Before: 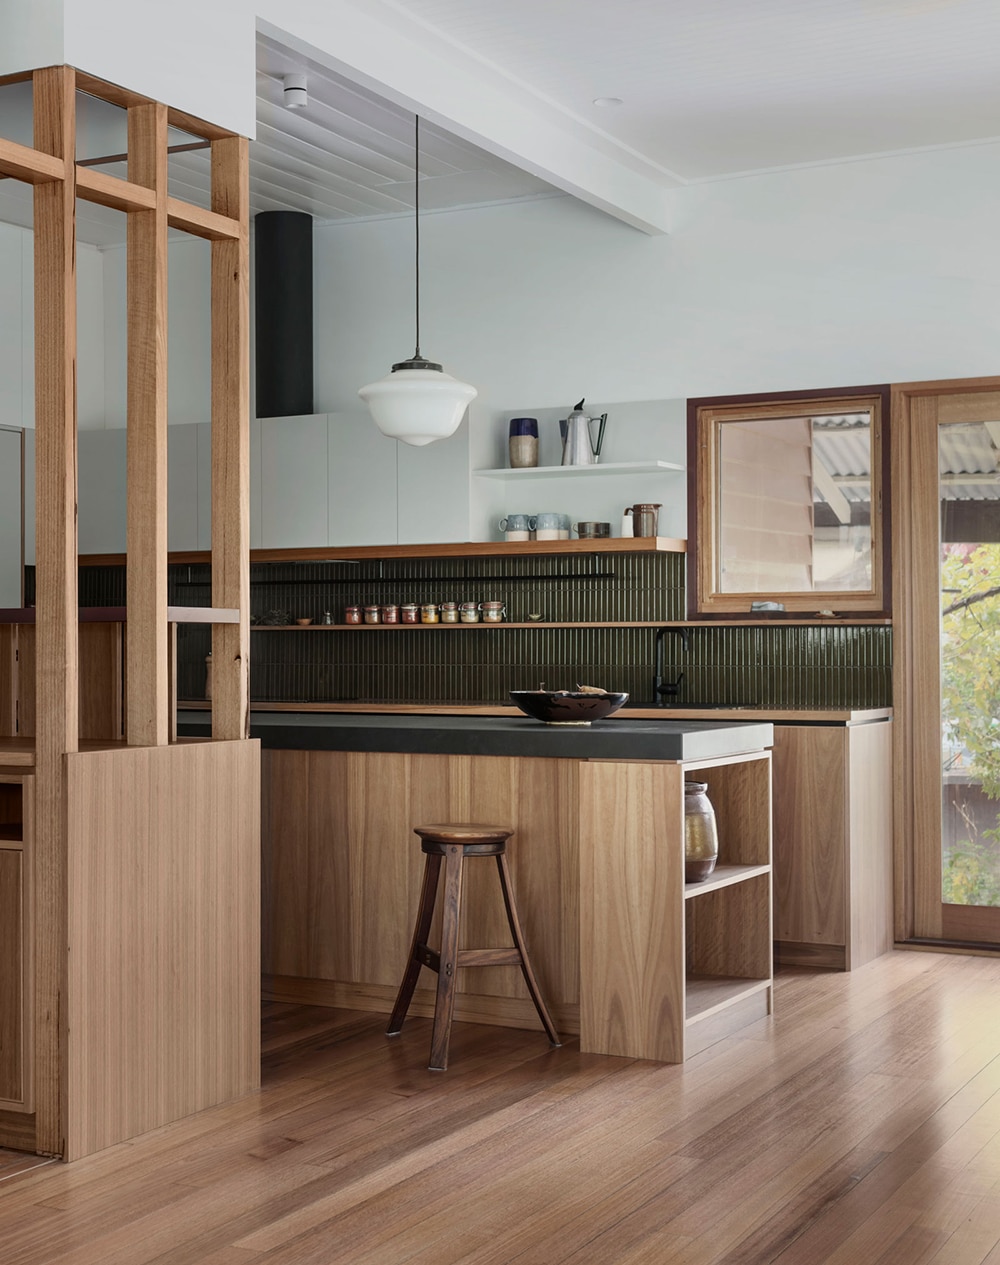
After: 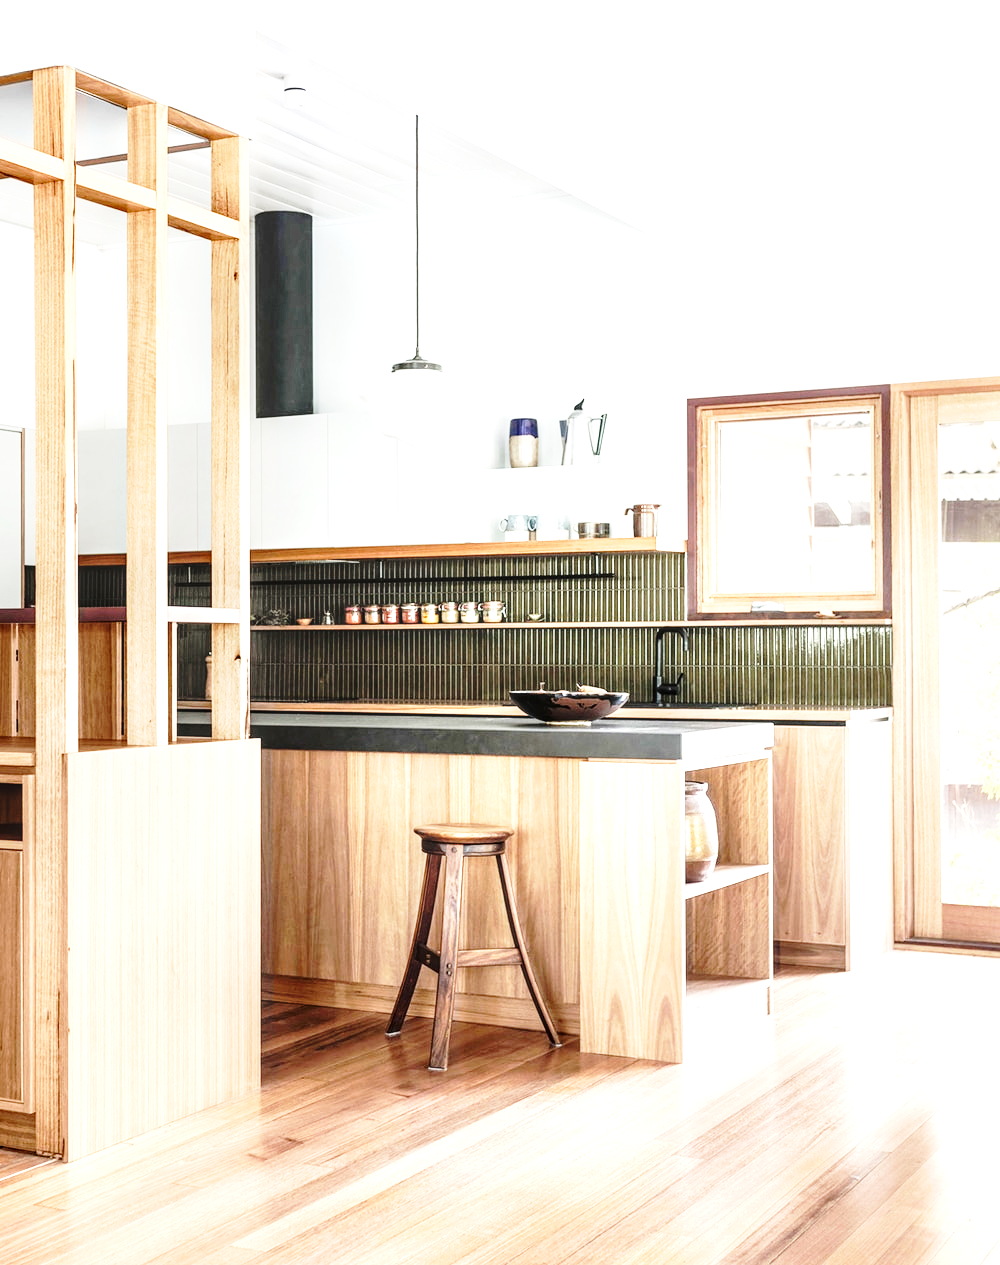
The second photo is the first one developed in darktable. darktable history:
exposure: exposure 1.165 EV, compensate exposure bias true, compensate highlight preservation false
tone equalizer: -8 EV -0.716 EV, -7 EV -0.732 EV, -6 EV -0.572 EV, -5 EV -0.384 EV, -3 EV 0.38 EV, -2 EV 0.6 EV, -1 EV 0.694 EV, +0 EV 0.754 EV
base curve: curves: ch0 [(0, 0) (0.028, 0.03) (0.121, 0.232) (0.46, 0.748) (0.859, 0.968) (1, 1)], exposure shift 0.01, preserve colors none
local contrast: on, module defaults
